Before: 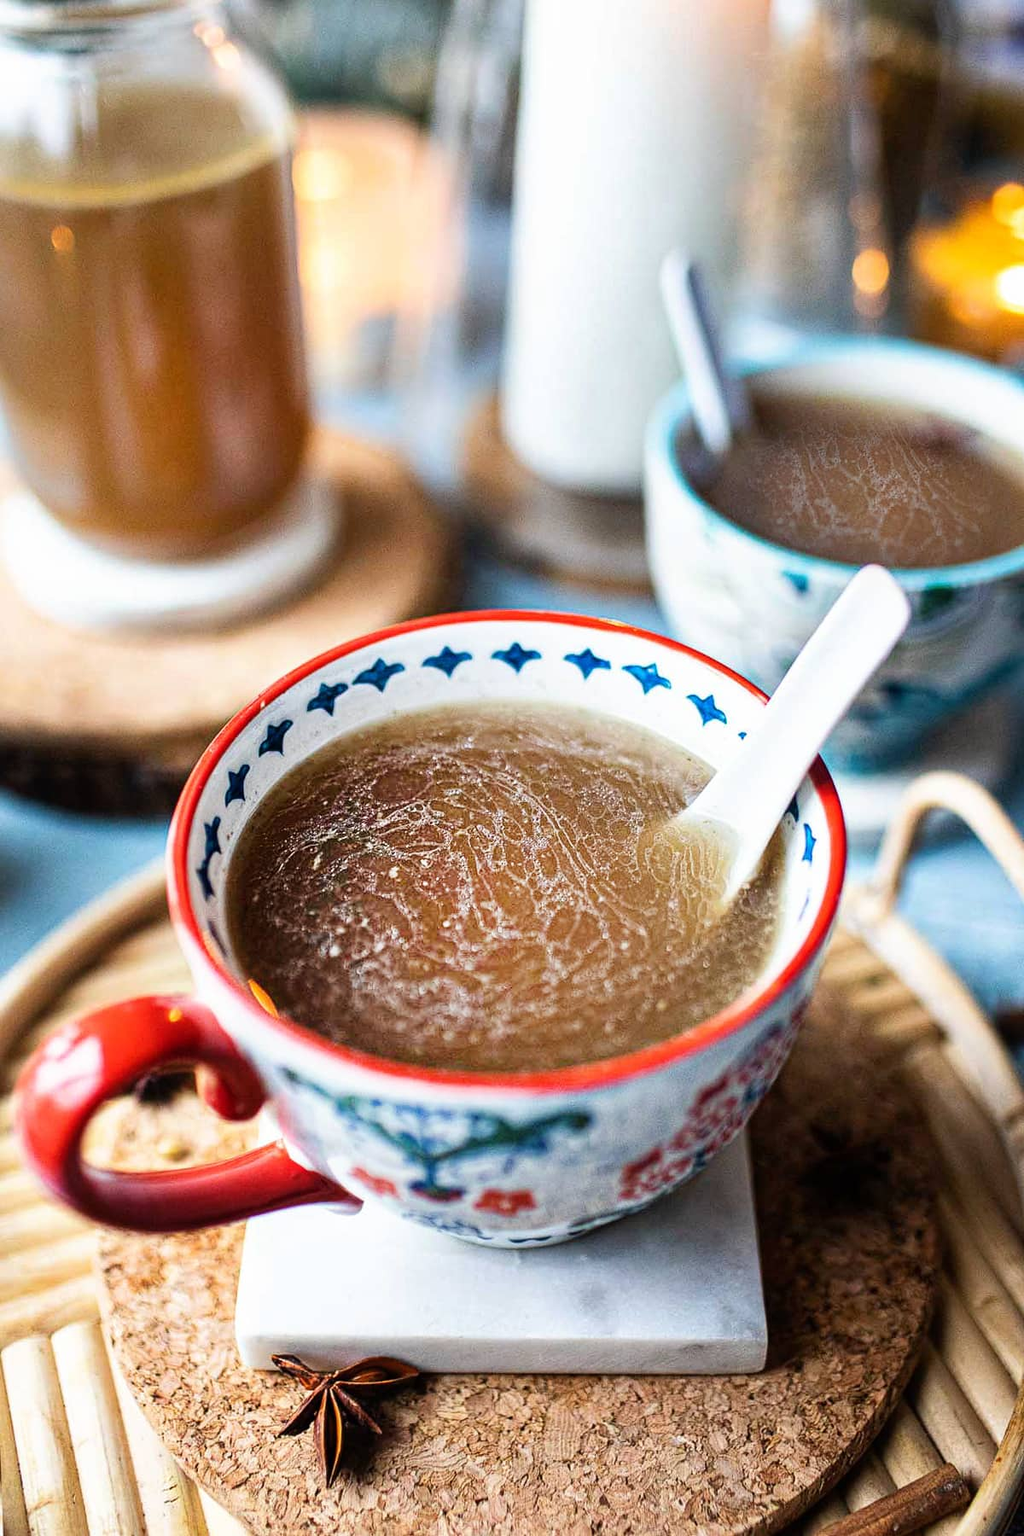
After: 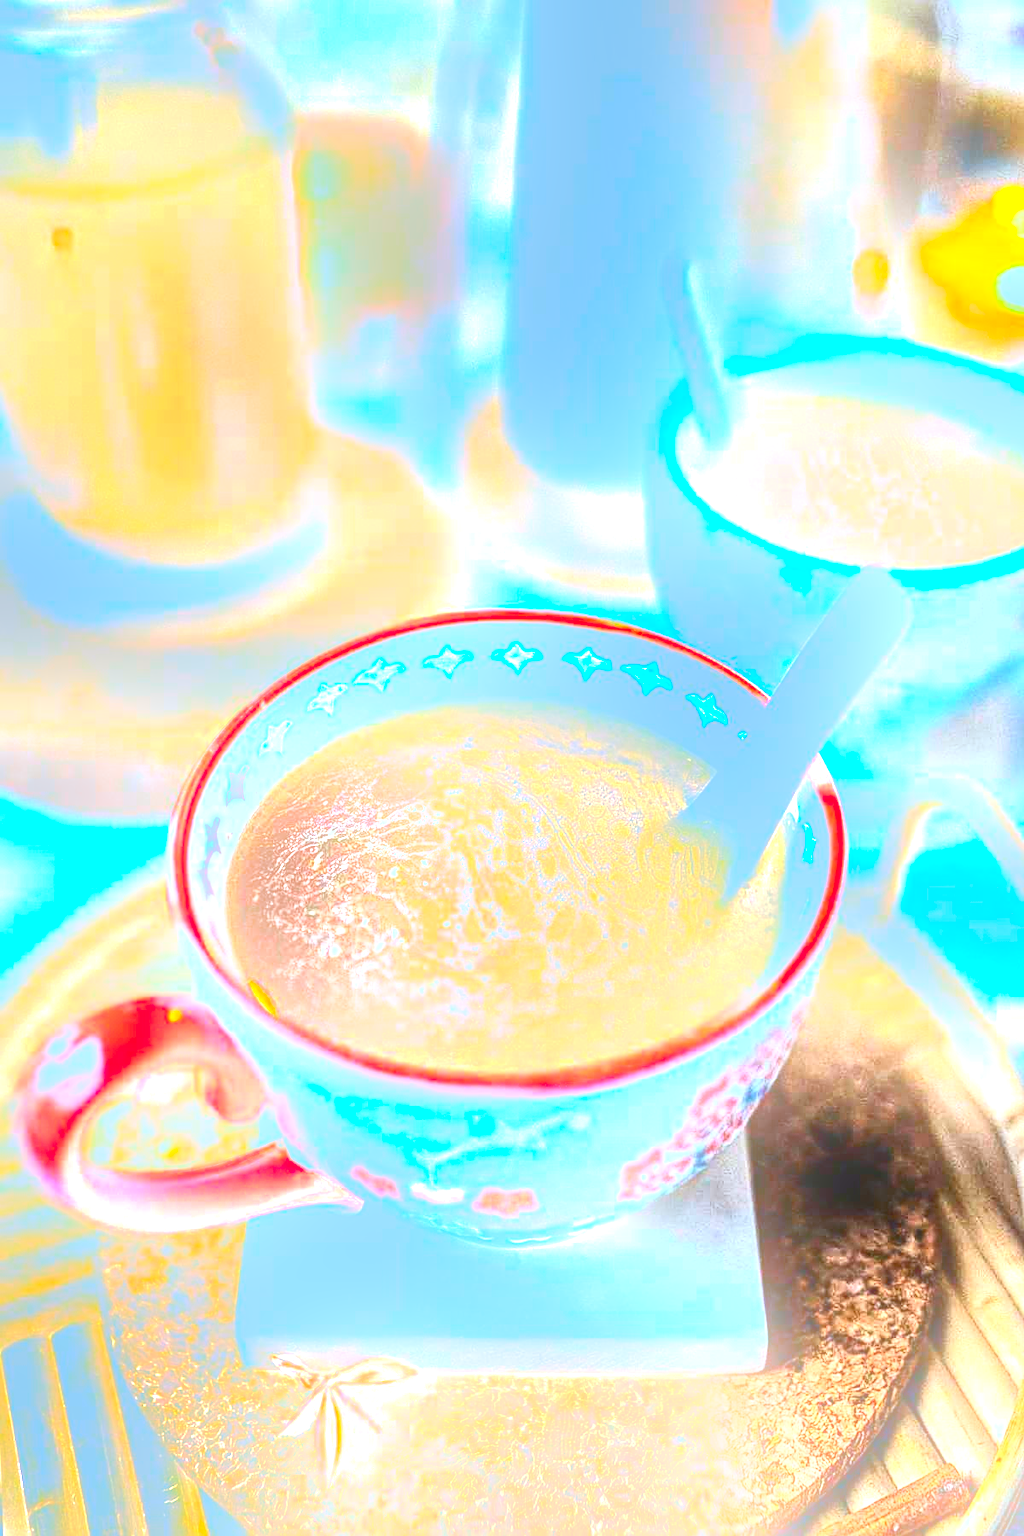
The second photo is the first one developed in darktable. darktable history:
color calibration: illuminant Planckian (black body), x 0.378, y 0.375, temperature 4065 K
bloom: on, module defaults
local contrast: highlights 25%, detail 150%
exposure: black level correction 0, exposure 2.327 EV, compensate exposure bias true, compensate highlight preservation false
sharpen: on, module defaults
contrast brightness saturation: contrast 0.32, brightness -0.08, saturation 0.17
